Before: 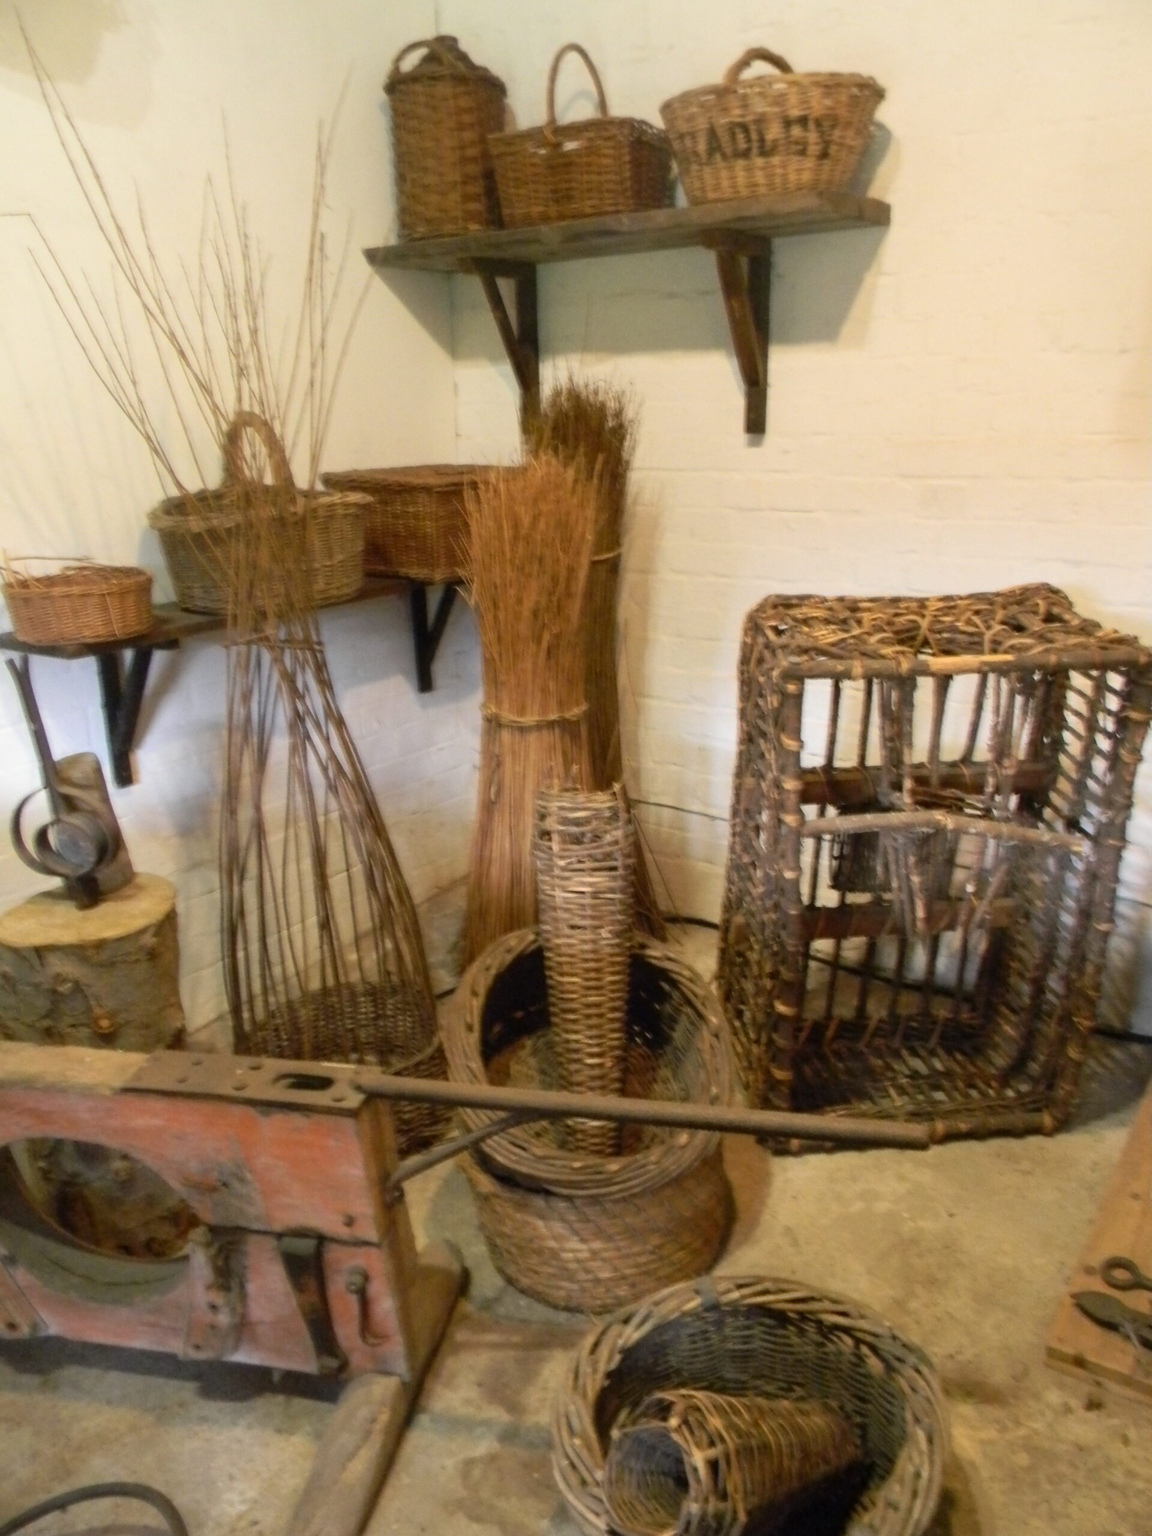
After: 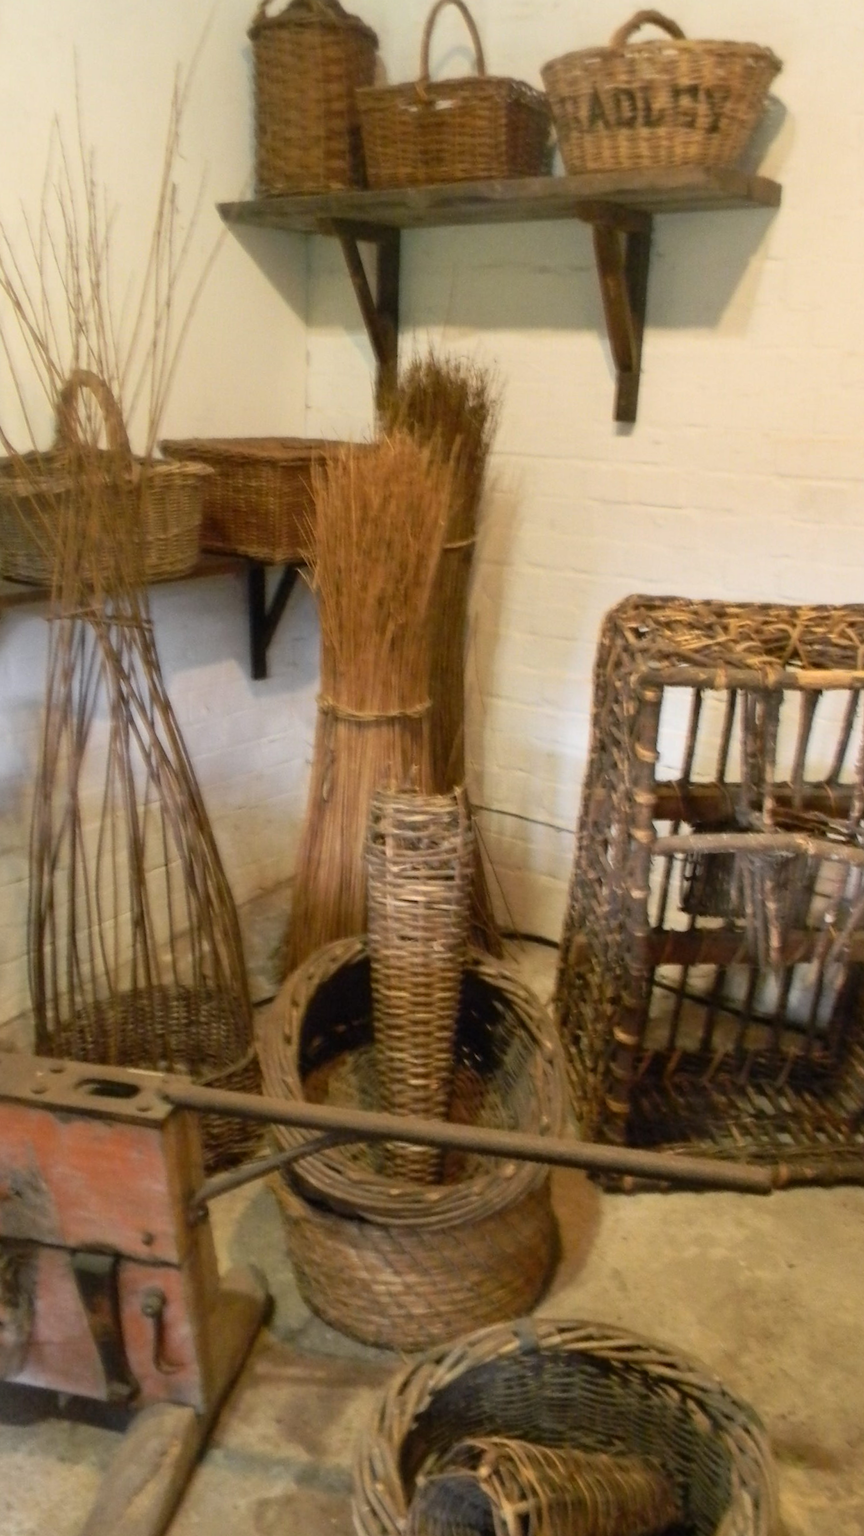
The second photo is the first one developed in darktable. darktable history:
crop and rotate: angle -2.95°, left 14.022%, top 0.032%, right 10.948%, bottom 0.024%
